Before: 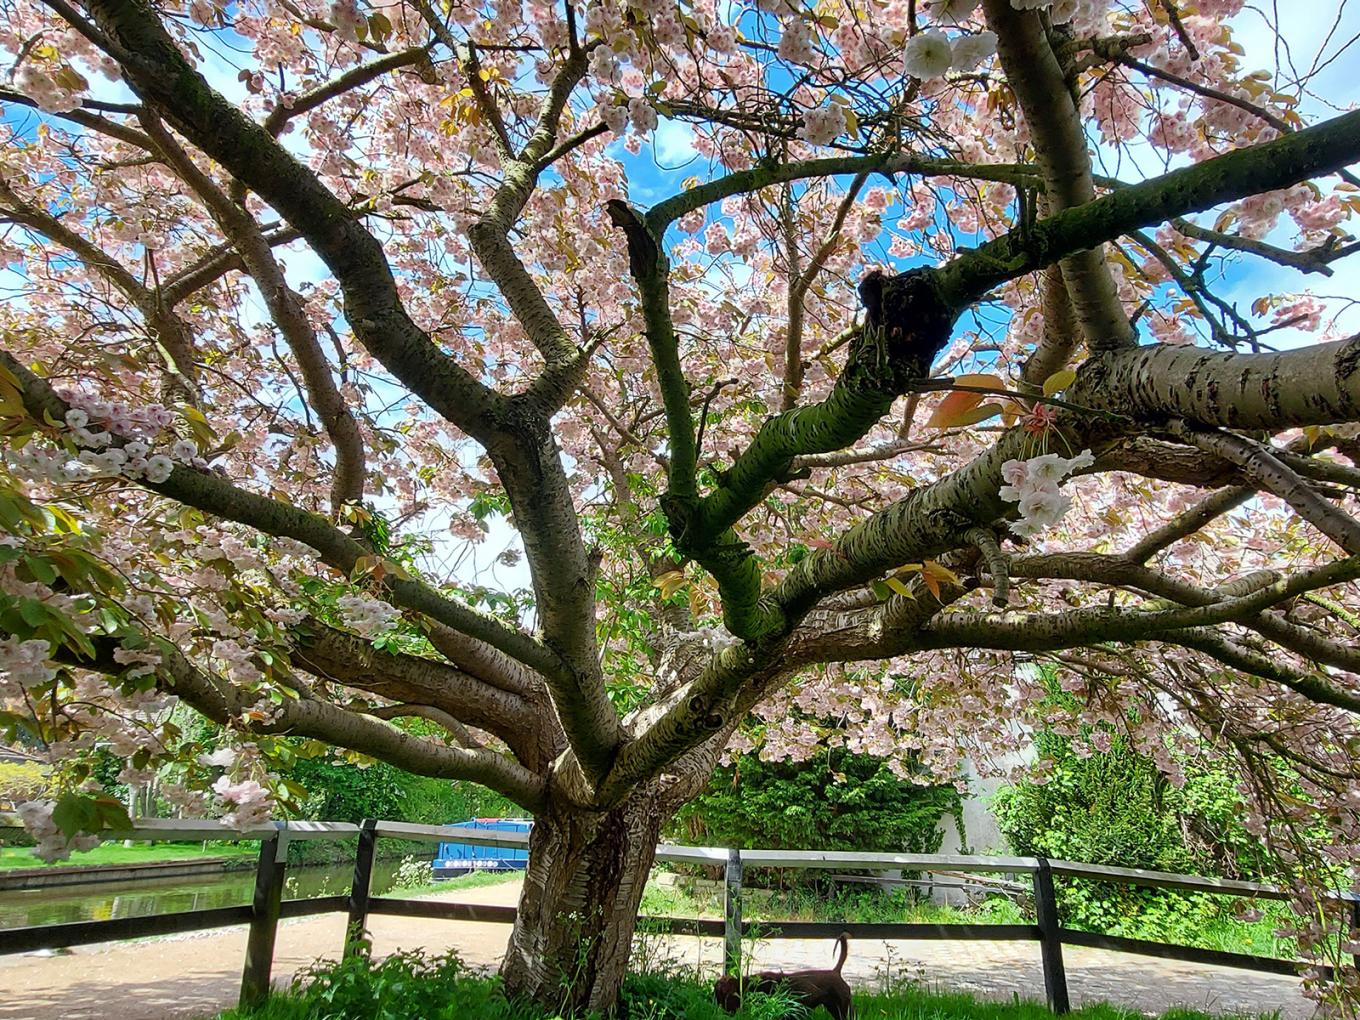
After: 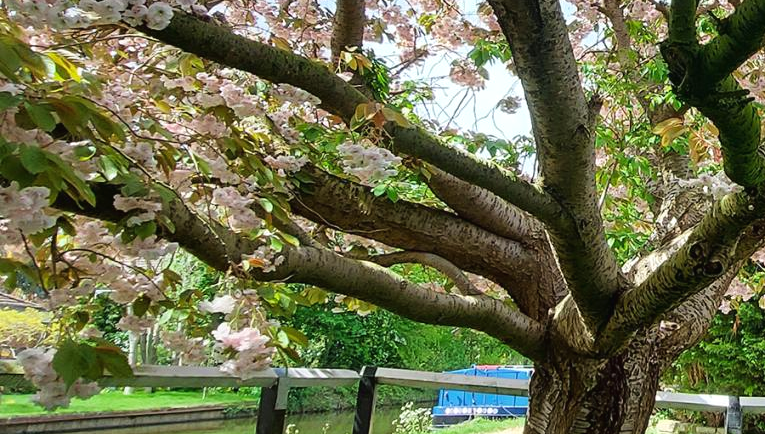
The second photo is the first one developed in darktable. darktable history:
crop: top 44.491%, right 43.715%, bottom 12.908%
velvia: strength 6.62%
exposure: black level correction -0.001, exposure 0.079 EV, compensate highlight preservation false
tone curve: curves: ch0 [(0, 0.008) (0.083, 0.073) (0.28, 0.286) (0.528, 0.559) (0.961, 0.966) (1, 1)], color space Lab, linked channels, preserve colors none
